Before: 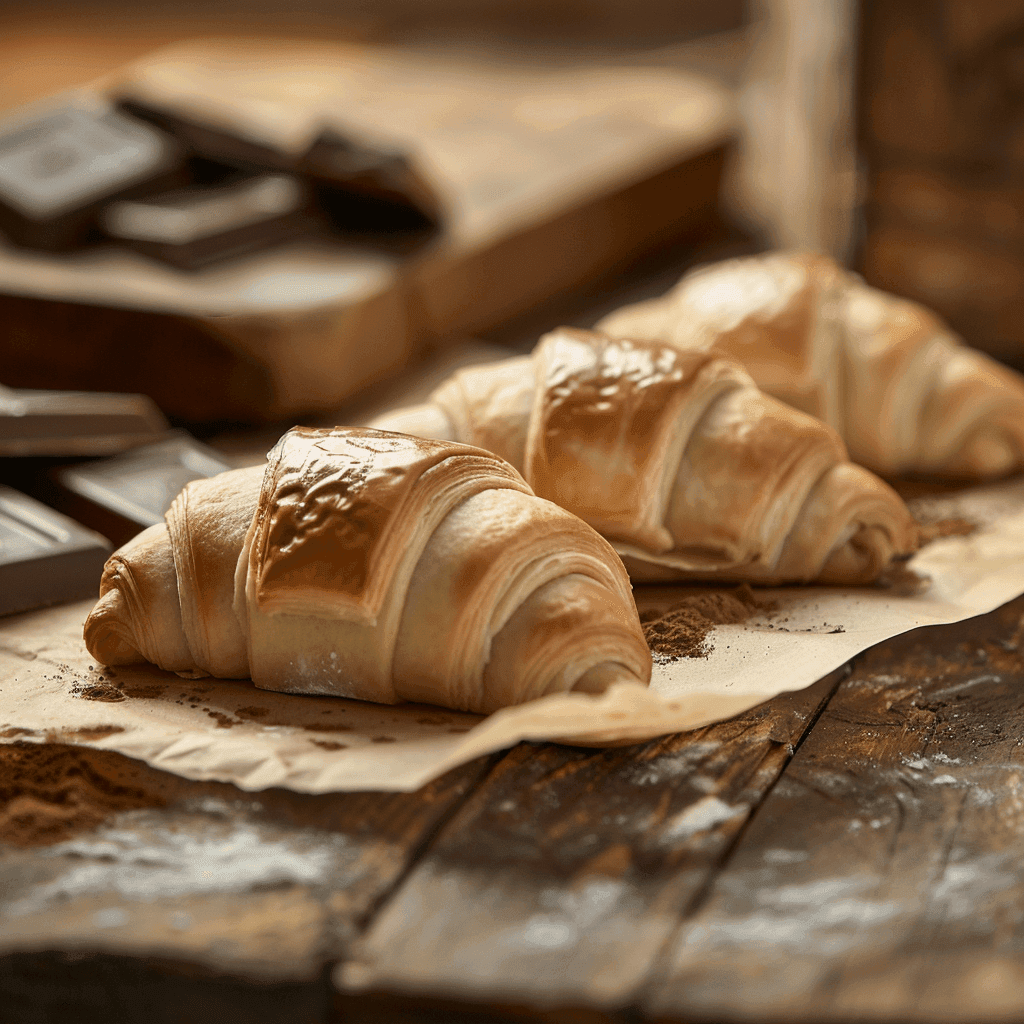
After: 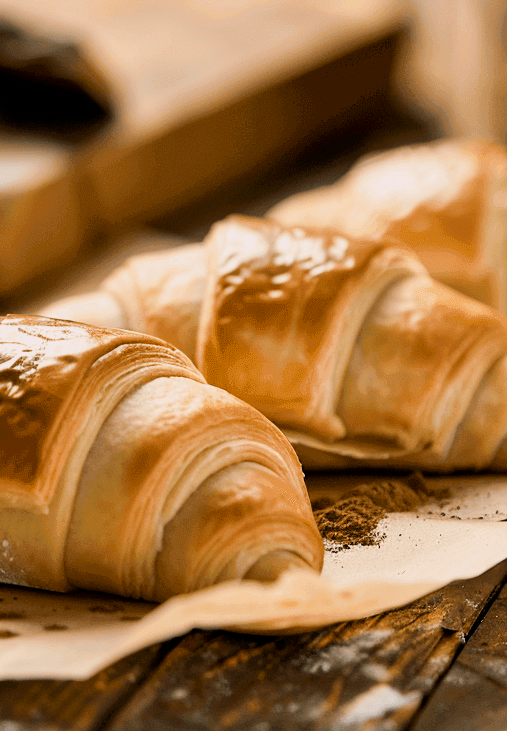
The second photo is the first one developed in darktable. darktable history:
exposure: black level correction 0, exposure 0.6 EV, compensate exposure bias true, compensate highlight preservation false
crop: left 32.075%, top 10.976%, right 18.355%, bottom 17.596%
filmic rgb: black relative exposure -7.65 EV, hardness 4.02, contrast 1.1, highlights saturation mix -30%
color balance rgb: shadows lift › chroma 2%, shadows lift › hue 217.2°, power › chroma 0.25%, power › hue 60°, highlights gain › chroma 1.5%, highlights gain › hue 309.6°, global offset › luminance -0.5%, perceptual saturation grading › global saturation 15%, global vibrance 20%
